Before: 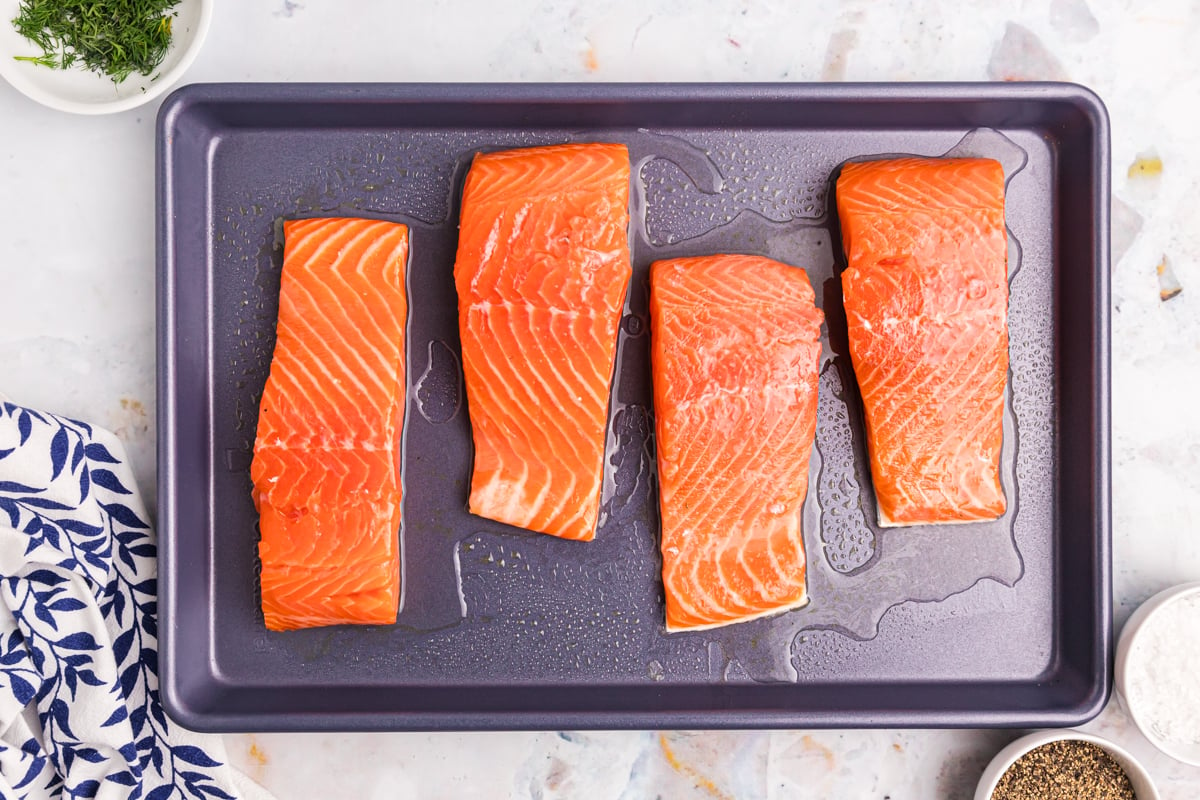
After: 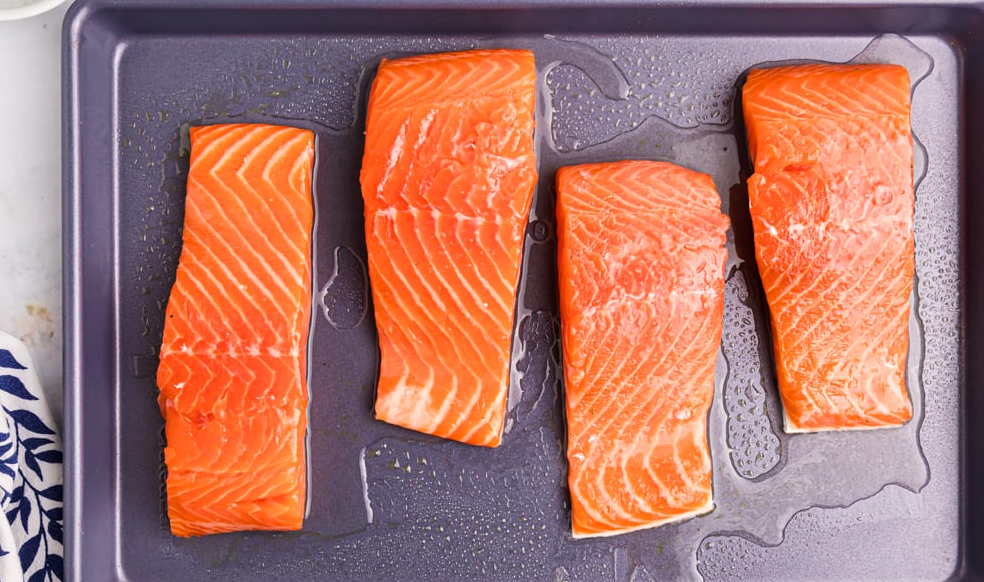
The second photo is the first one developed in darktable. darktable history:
crop: left 7.856%, top 11.836%, right 10.12%, bottom 15.387%
exposure: black level correction 0.001, compensate highlight preservation false
rgb curve: mode RGB, independent channels
